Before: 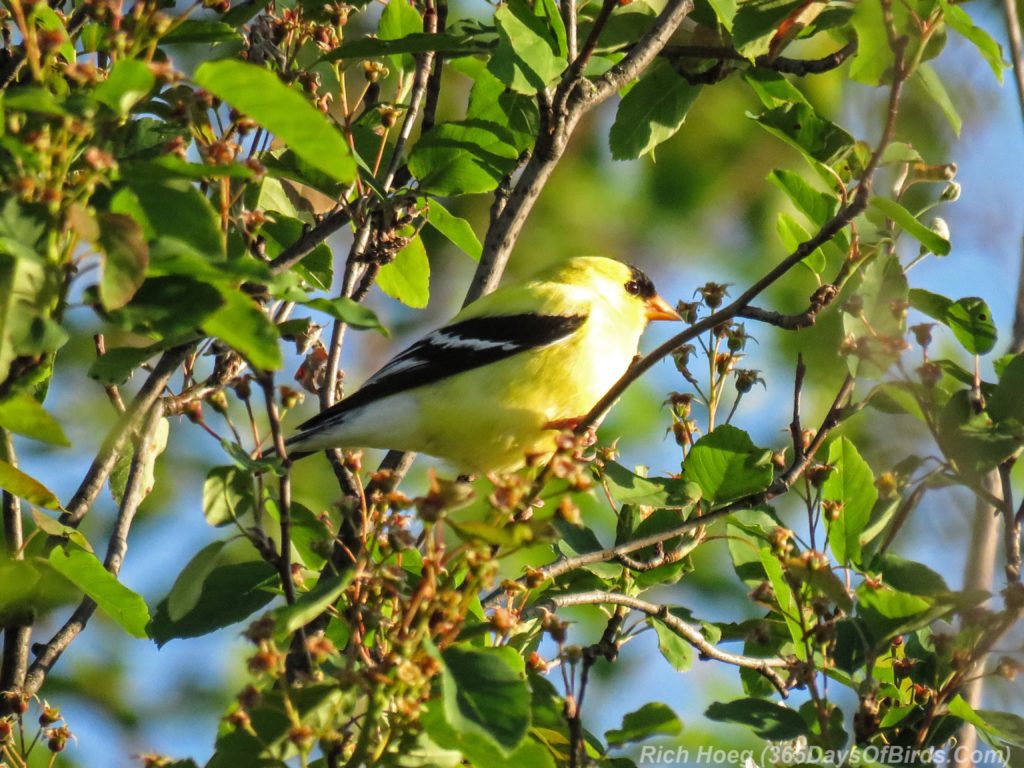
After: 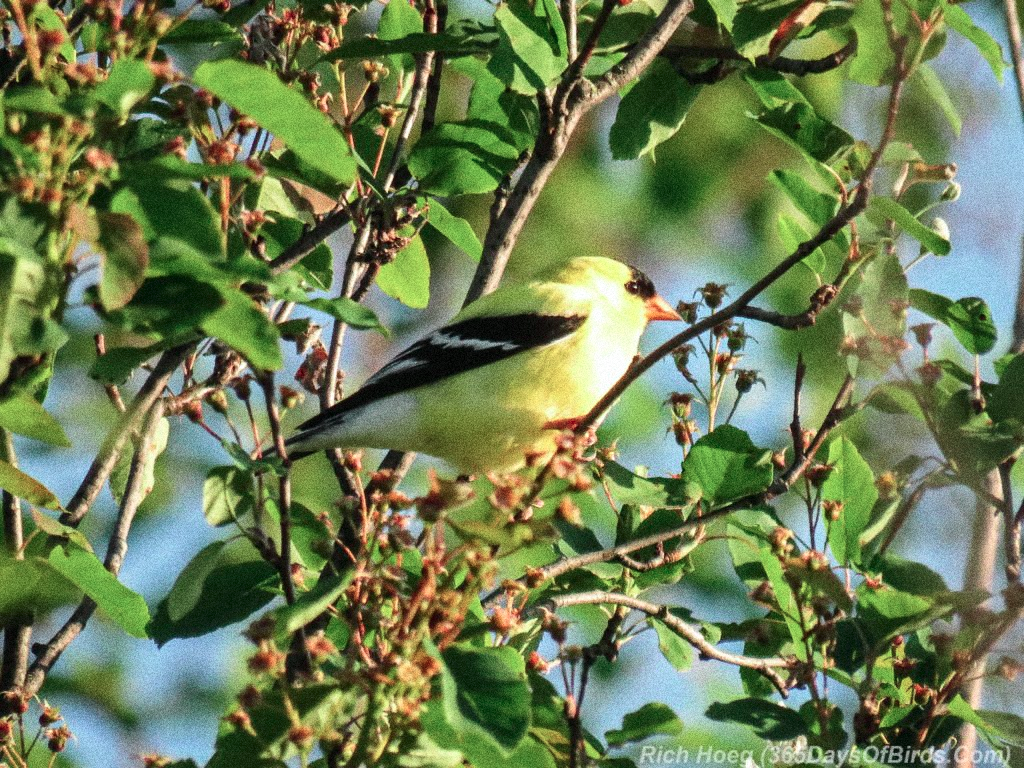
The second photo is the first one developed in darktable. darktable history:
grain: coarseness 14.49 ISO, strength 48.04%, mid-tones bias 35%
tone curve: curves: ch0 [(0, 0.01) (0.037, 0.032) (0.131, 0.108) (0.275, 0.258) (0.483, 0.512) (0.61, 0.661) (0.696, 0.742) (0.792, 0.834) (0.911, 0.936) (0.997, 0.995)]; ch1 [(0, 0) (0.308, 0.29) (0.425, 0.411) (0.503, 0.502) (0.551, 0.563) (0.683, 0.706) (0.746, 0.77) (1, 1)]; ch2 [(0, 0) (0.246, 0.233) (0.36, 0.352) (0.415, 0.415) (0.485, 0.487) (0.502, 0.502) (0.525, 0.523) (0.545, 0.552) (0.587, 0.6) (0.636, 0.652) (0.711, 0.729) (0.845, 0.855) (0.998, 0.977)], color space Lab, independent channels, preserve colors none
contrast equalizer: y [[0.5 ×6], [0.5 ×6], [0.5, 0.5, 0.501, 0.545, 0.707, 0.863], [0 ×6], [0 ×6]]
color contrast: blue-yellow contrast 0.7
